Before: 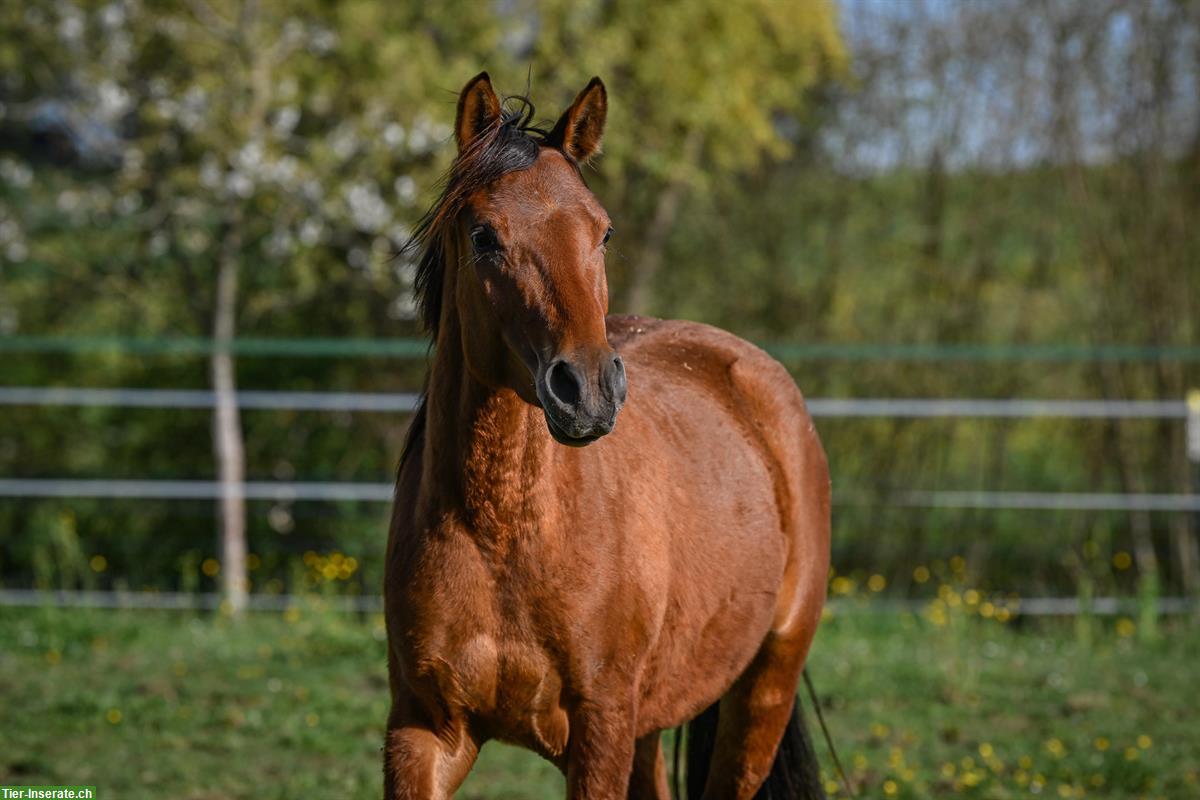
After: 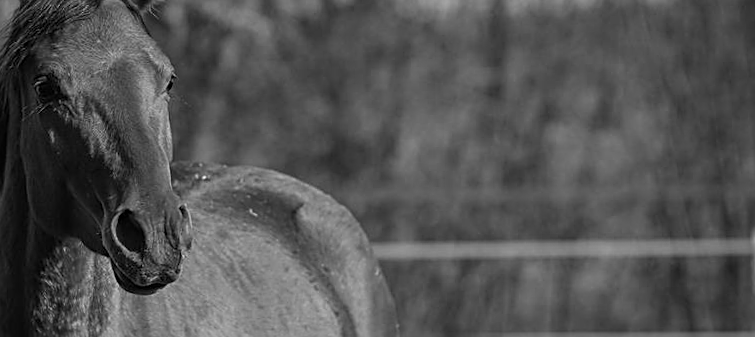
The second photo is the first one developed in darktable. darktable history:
sharpen: on, module defaults
crop: left 36.005%, top 18.293%, right 0.31%, bottom 38.444%
monochrome: size 3.1
rotate and perspective: rotation -1°, crop left 0.011, crop right 0.989, crop top 0.025, crop bottom 0.975
